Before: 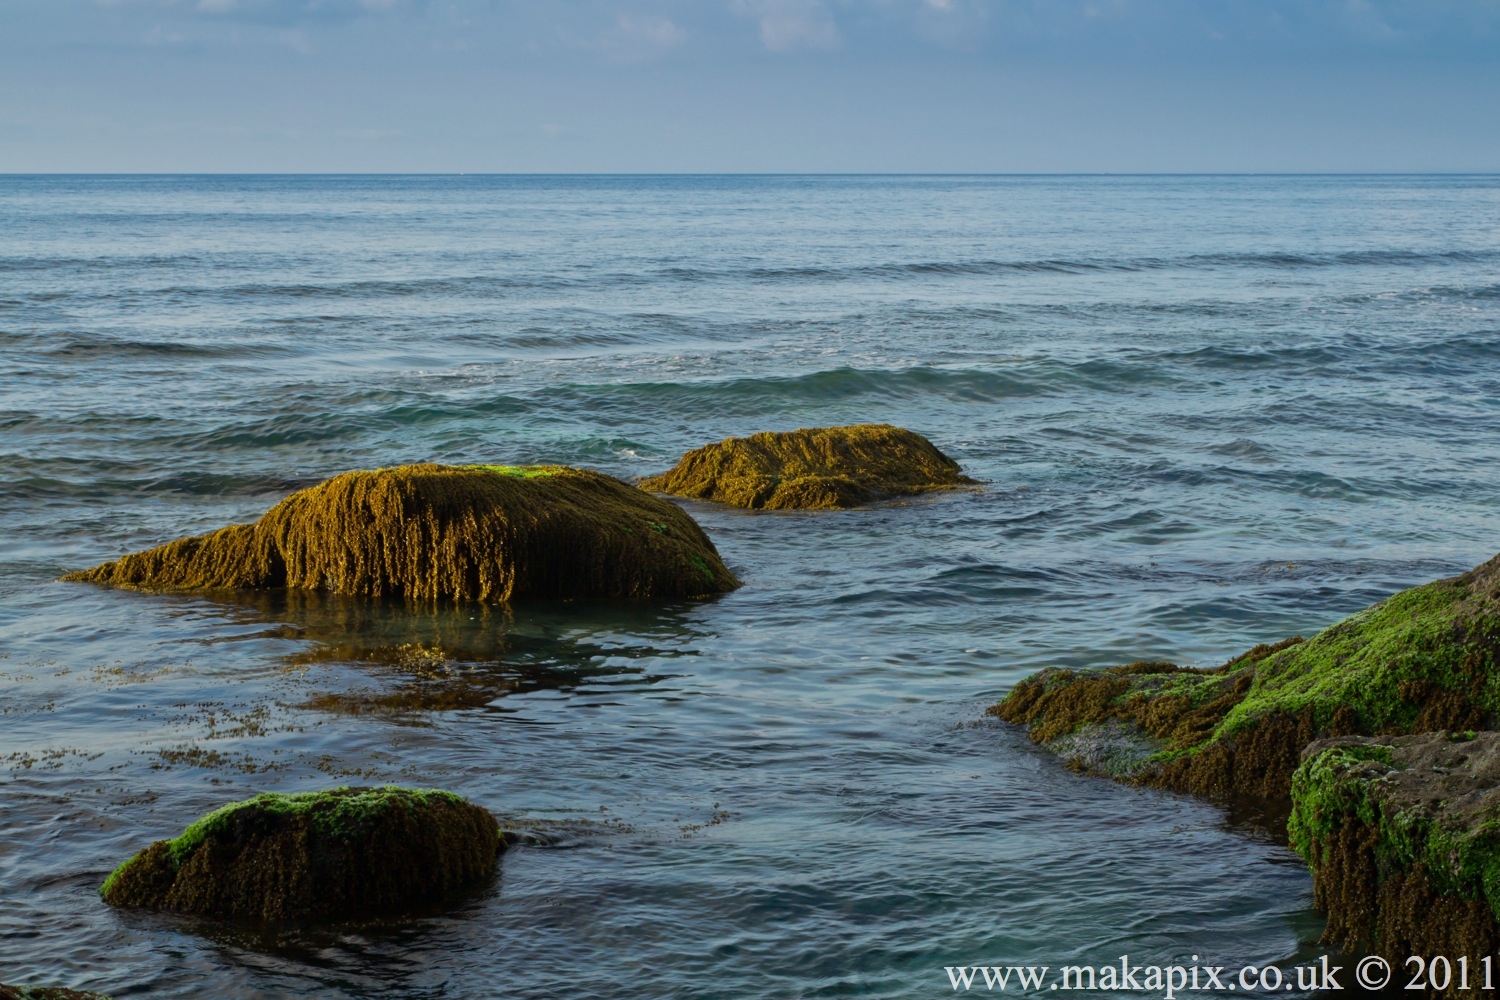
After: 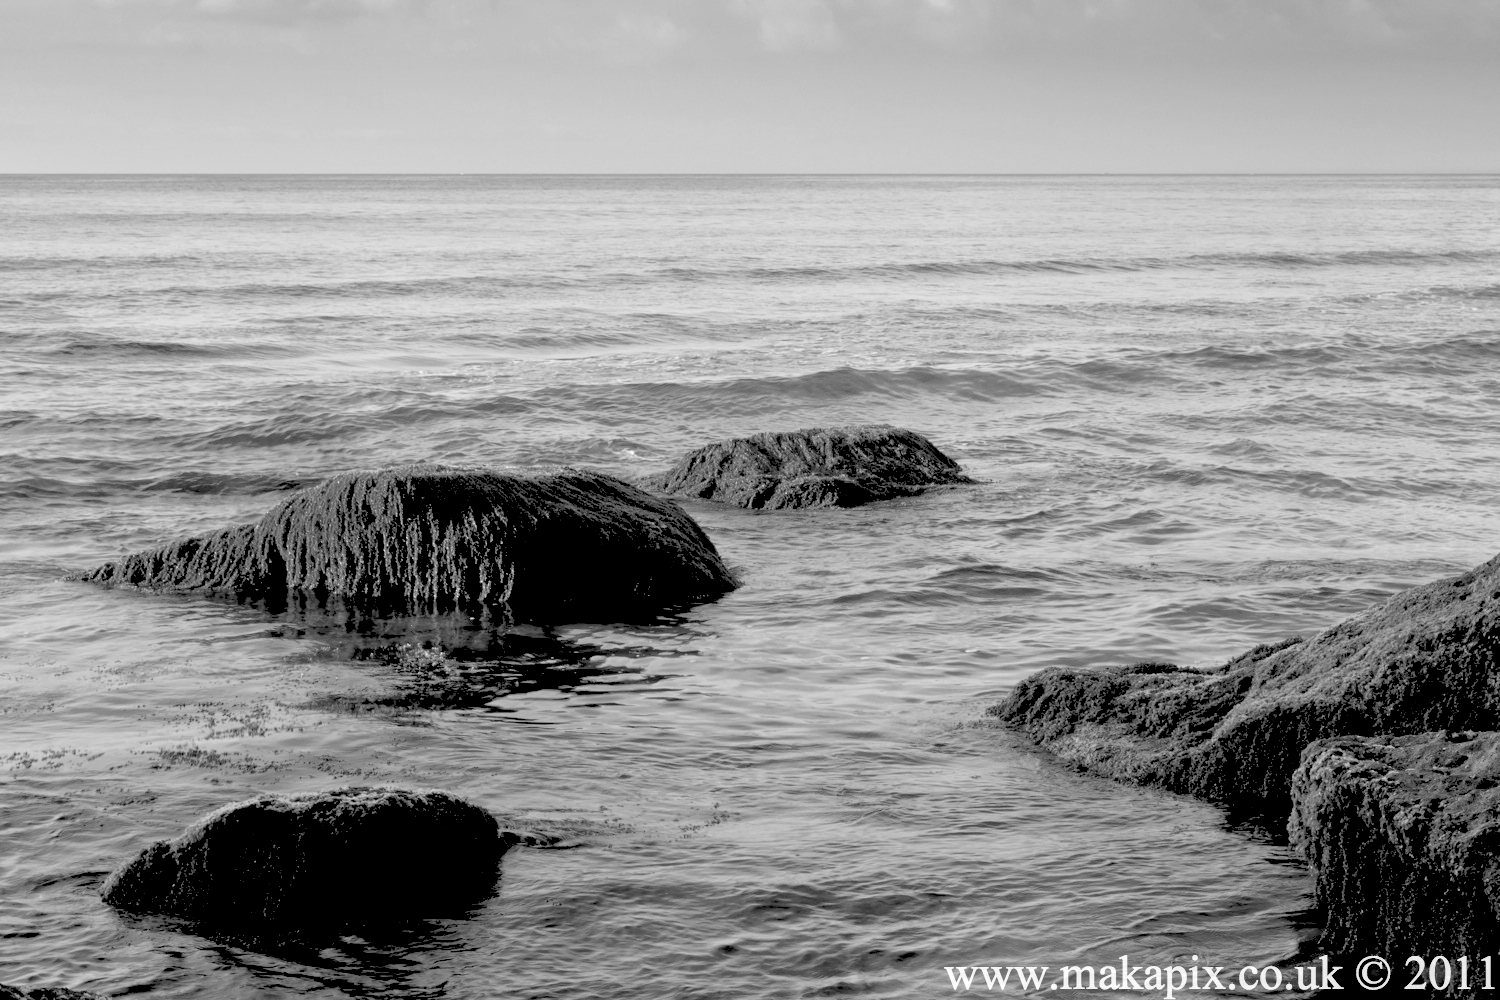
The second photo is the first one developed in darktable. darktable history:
rgb levels: levels [[0.027, 0.429, 0.996], [0, 0.5, 1], [0, 0.5, 1]]
haze removal: strength -0.05
monochrome: a -11.7, b 1.62, size 0.5, highlights 0.38
exposure: black level correction 0.001, exposure 0.5 EV, compensate exposure bias true, compensate highlight preservation false
